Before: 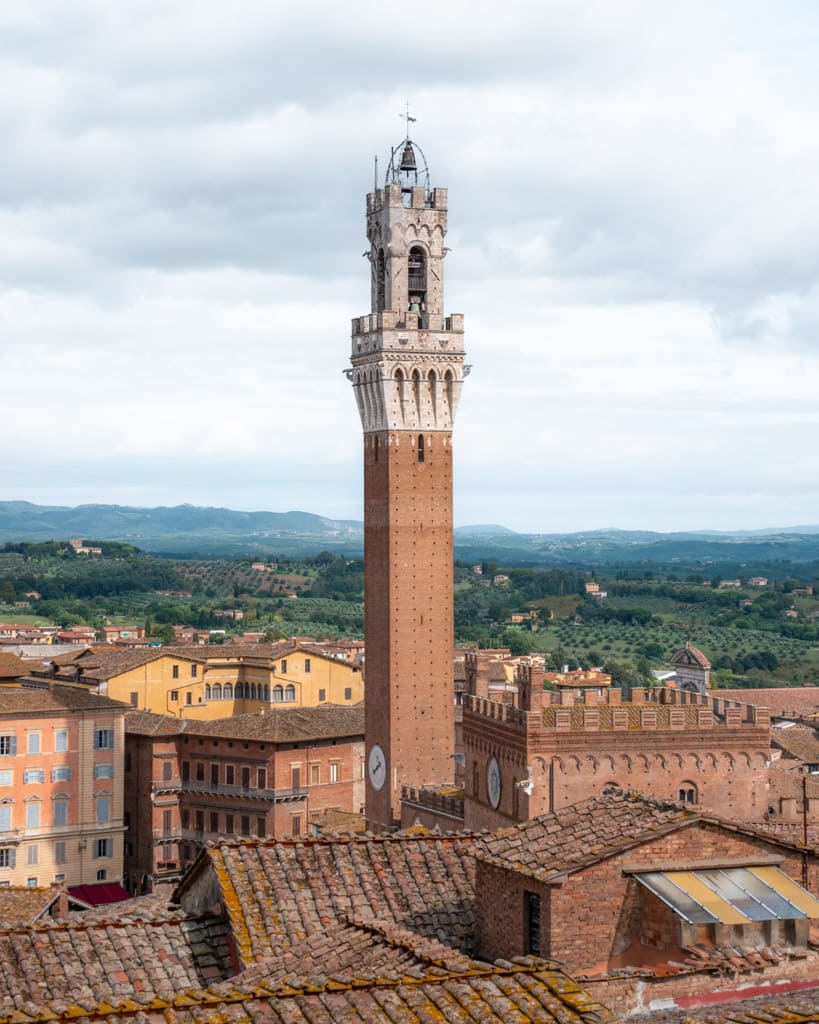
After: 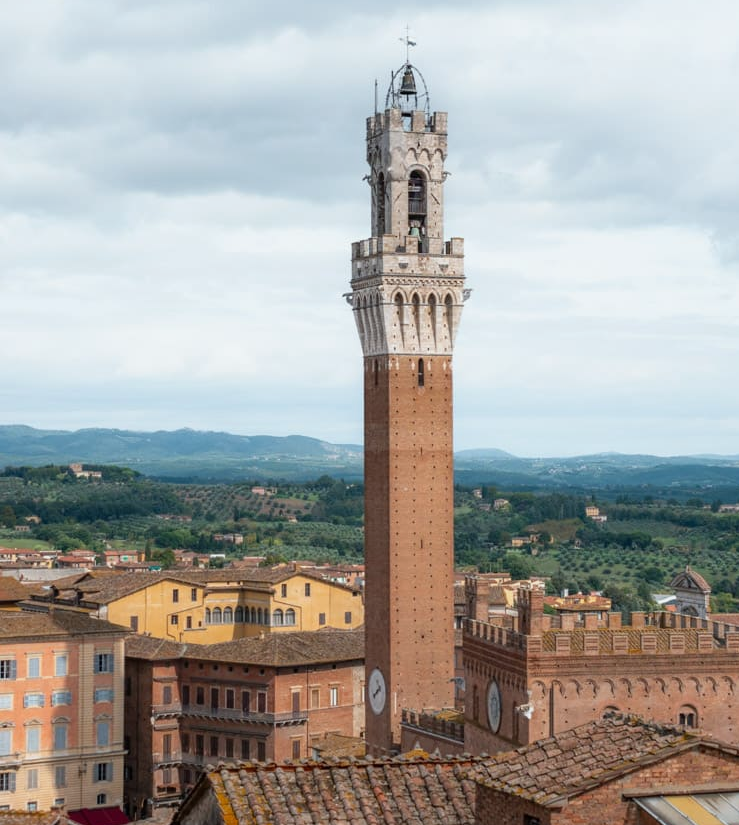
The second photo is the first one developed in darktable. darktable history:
white balance: red 0.978, blue 0.999
exposure: exposure -0.116 EV, compensate exposure bias true, compensate highlight preservation false
tone equalizer: on, module defaults
crop: top 7.49%, right 9.717%, bottom 11.943%
